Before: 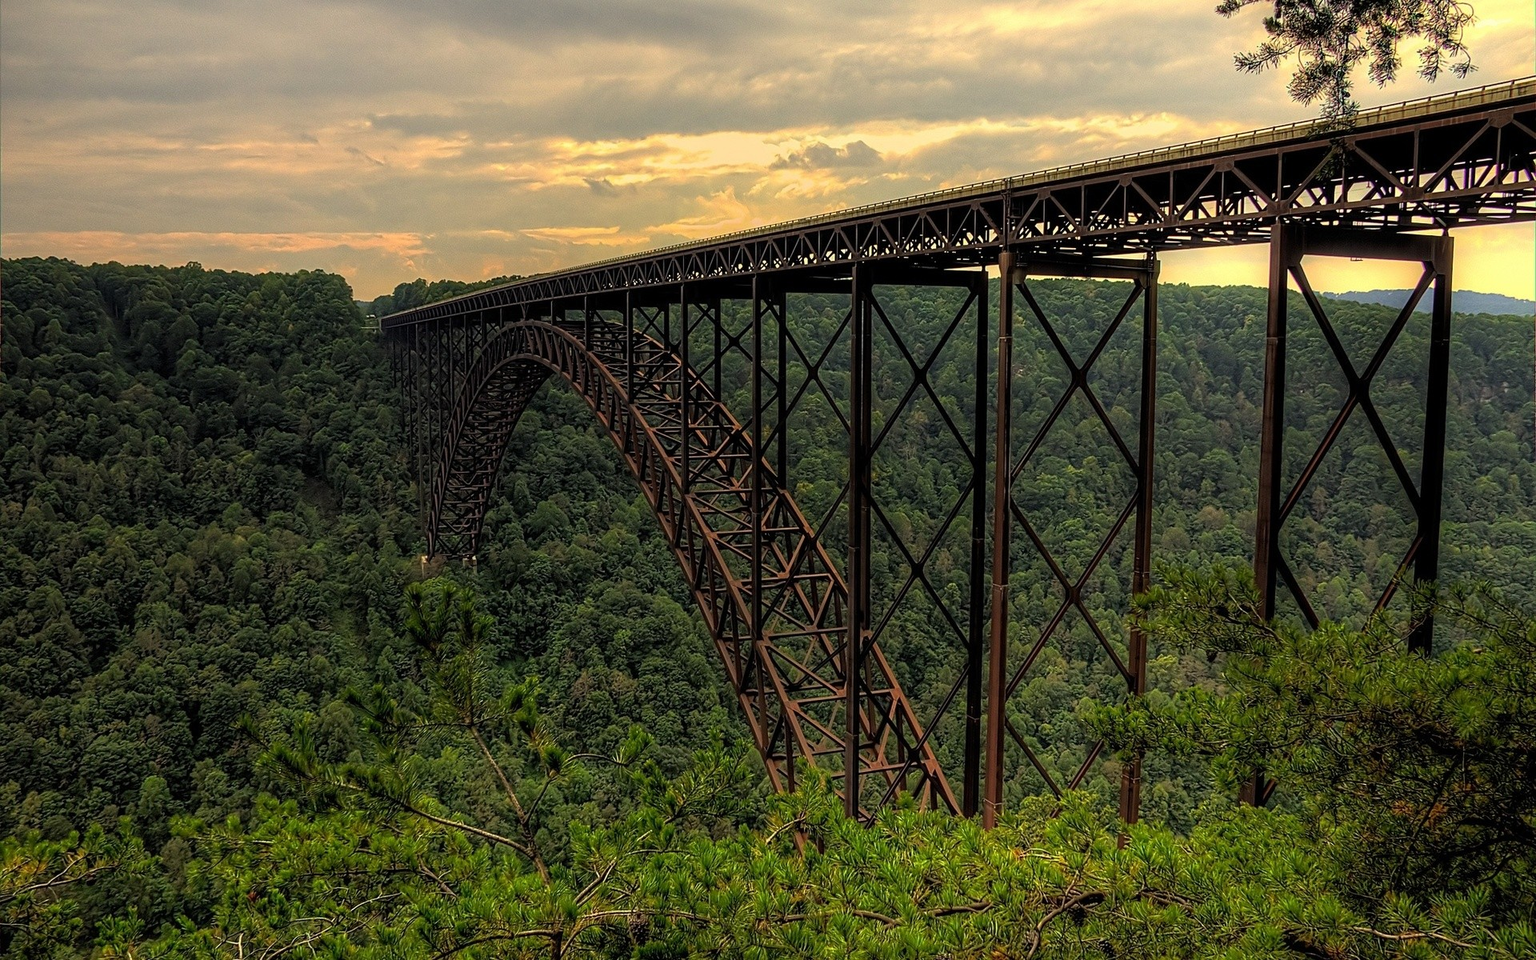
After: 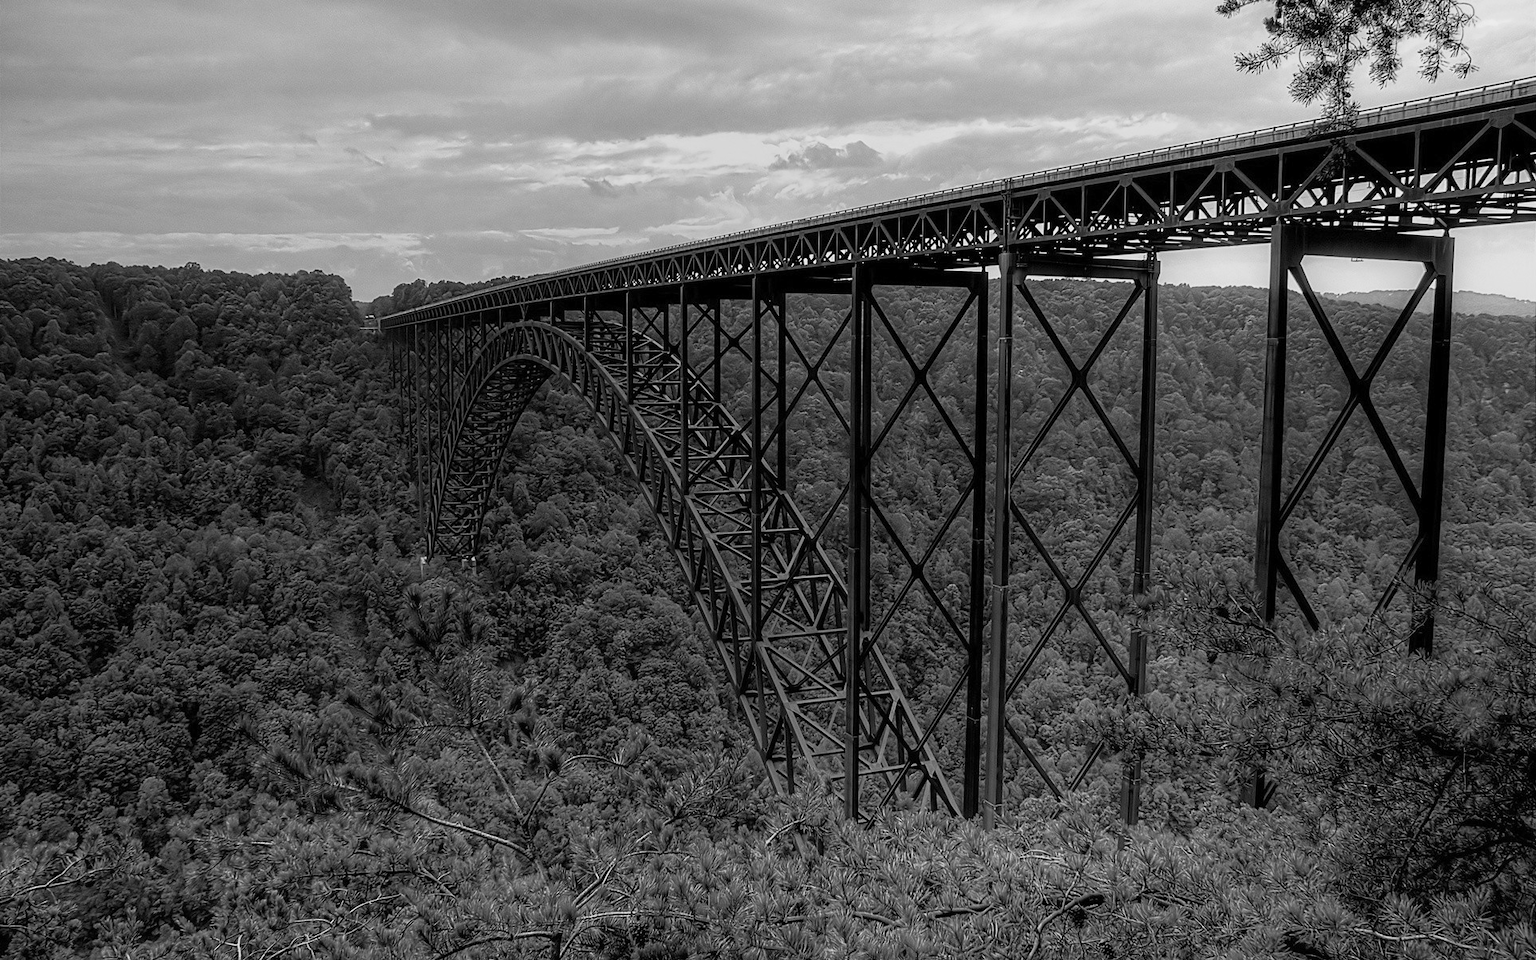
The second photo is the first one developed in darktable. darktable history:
color zones: curves: ch0 [(0, 0.613) (0.01, 0.613) (0.245, 0.448) (0.498, 0.529) (0.642, 0.665) (0.879, 0.777) (0.99, 0.613)]; ch1 [(0, 0) (0.143, 0) (0.286, 0) (0.429, 0) (0.571, 0) (0.714, 0) (0.857, 0)]
contrast brightness saturation: contrast 0.051, brightness 0.07, saturation 0.014
crop and rotate: left 0.122%, bottom 0.002%
